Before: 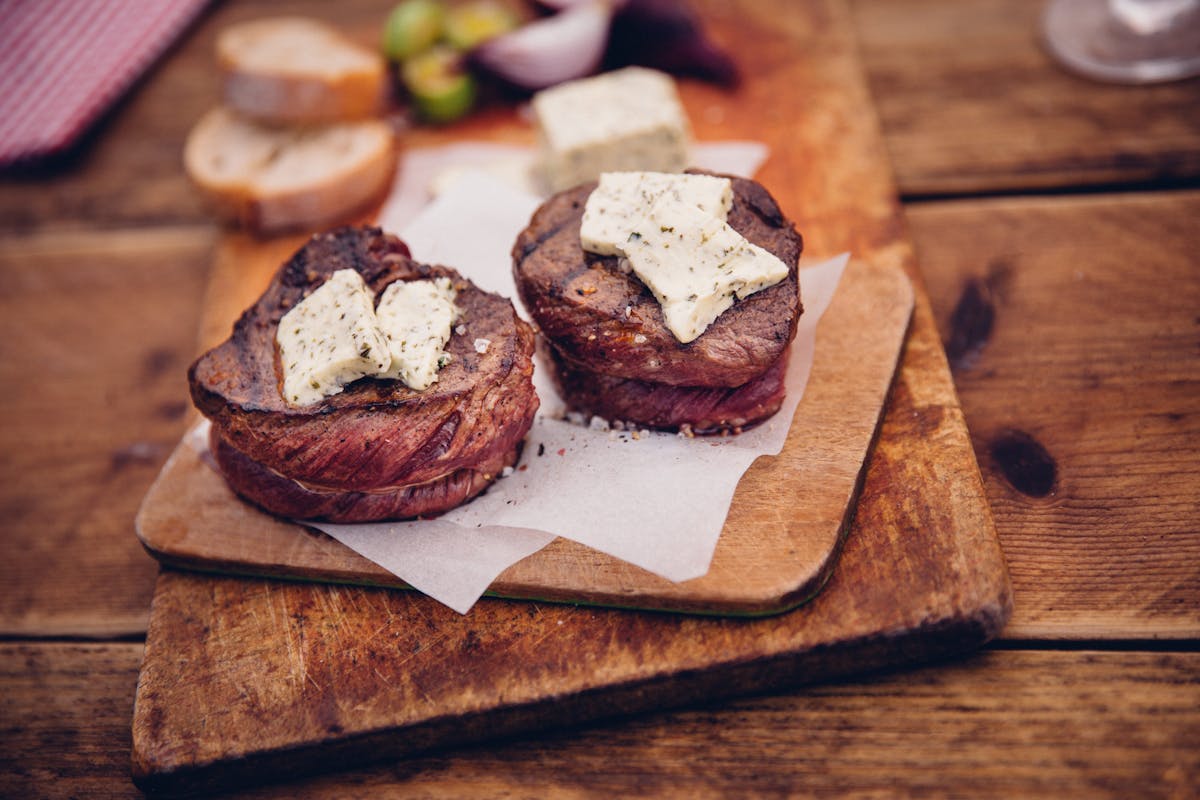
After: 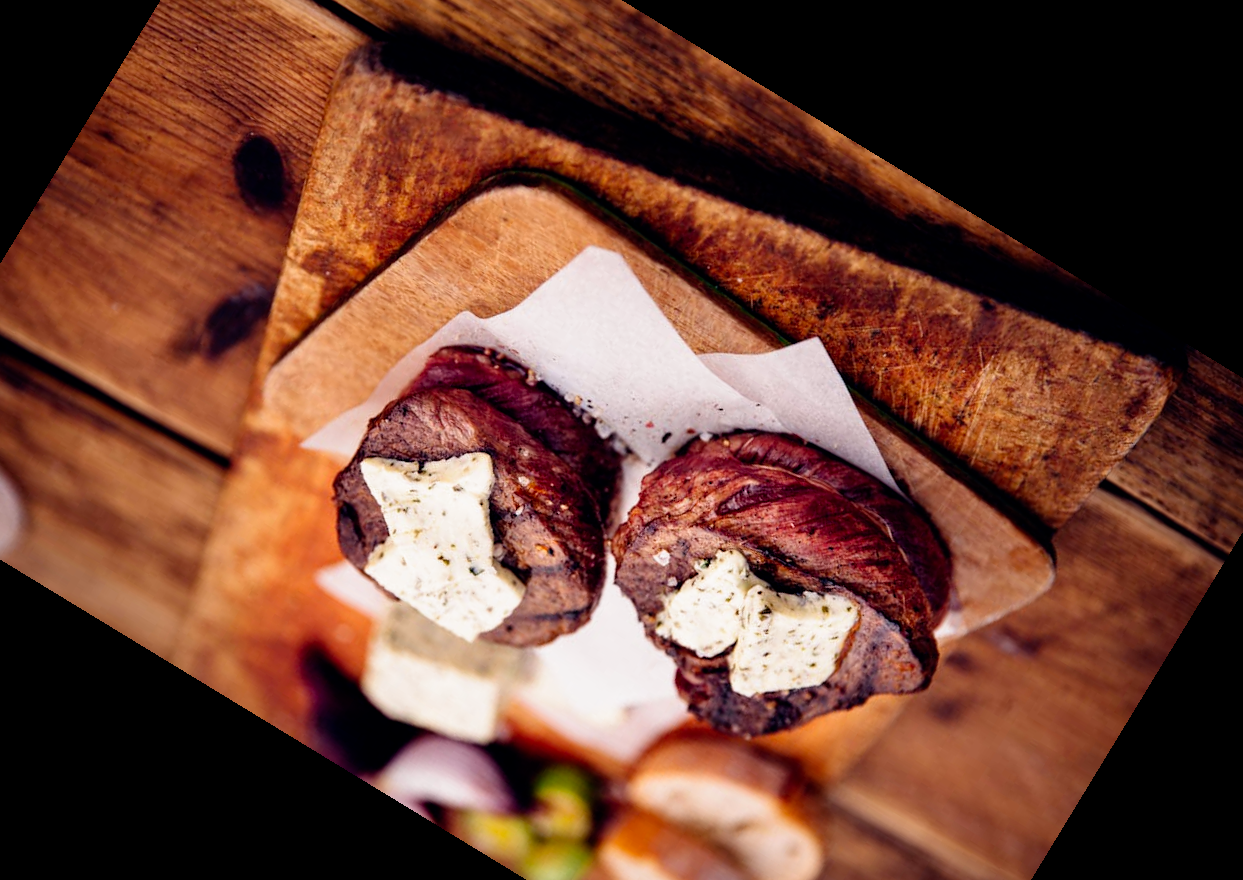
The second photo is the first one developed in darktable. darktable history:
crop and rotate: angle 148.68°, left 9.111%, top 15.603%, right 4.588%, bottom 17.041%
filmic rgb: black relative exposure -8.7 EV, white relative exposure 2.7 EV, threshold 3 EV, target black luminance 0%, hardness 6.25, latitude 76.53%, contrast 1.326, shadows ↔ highlights balance -0.349%, preserve chrominance no, color science v4 (2020), enable highlight reconstruction true
